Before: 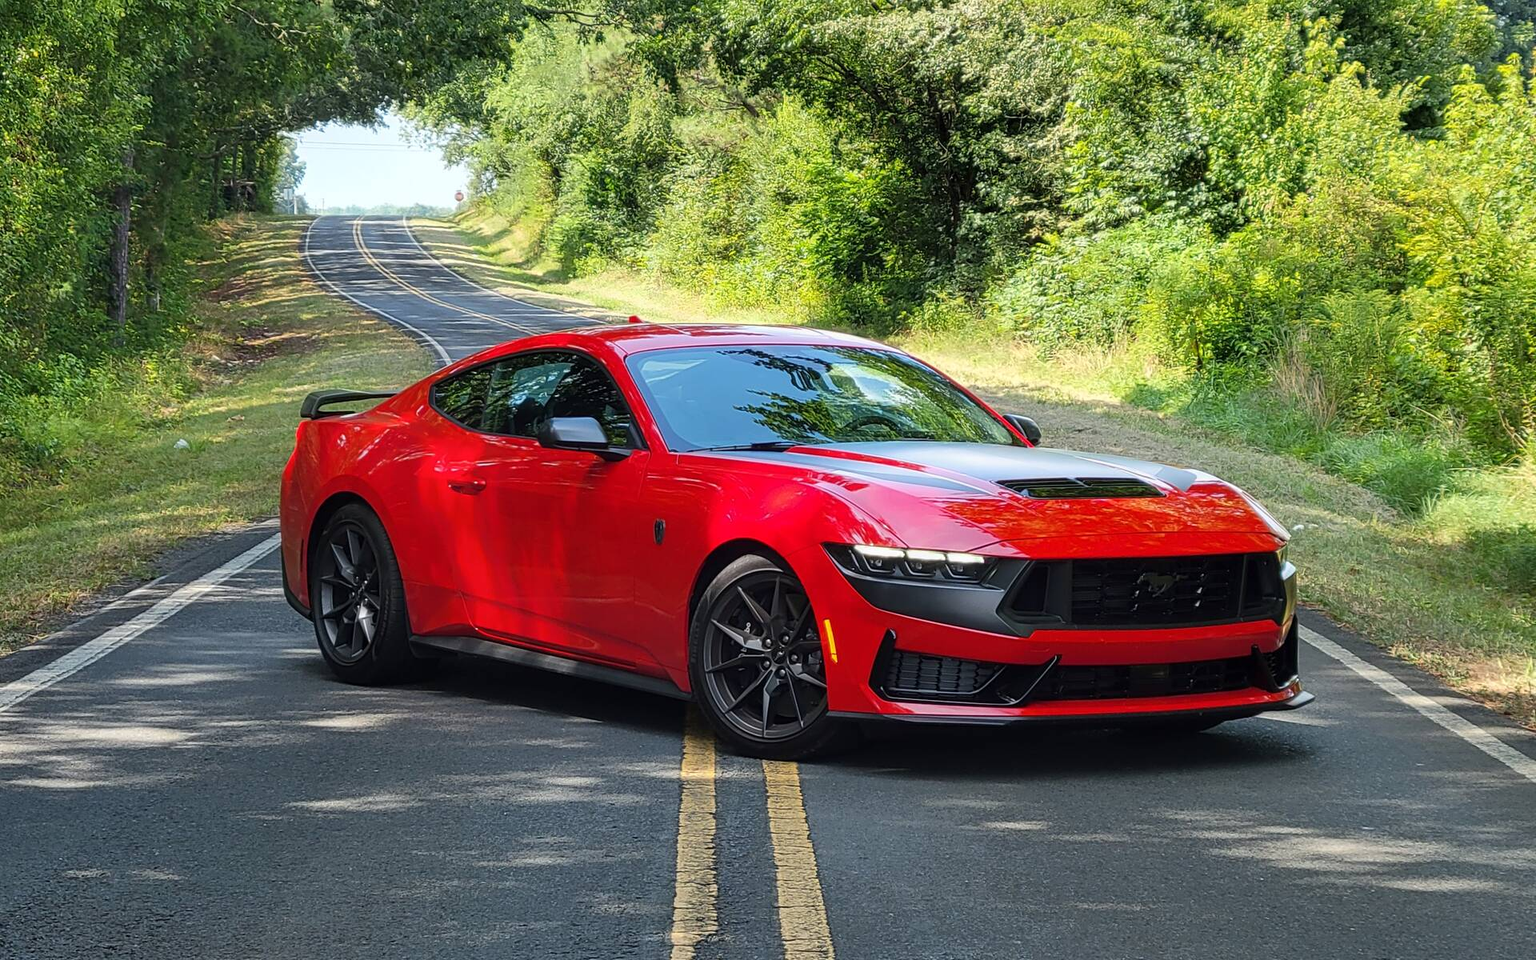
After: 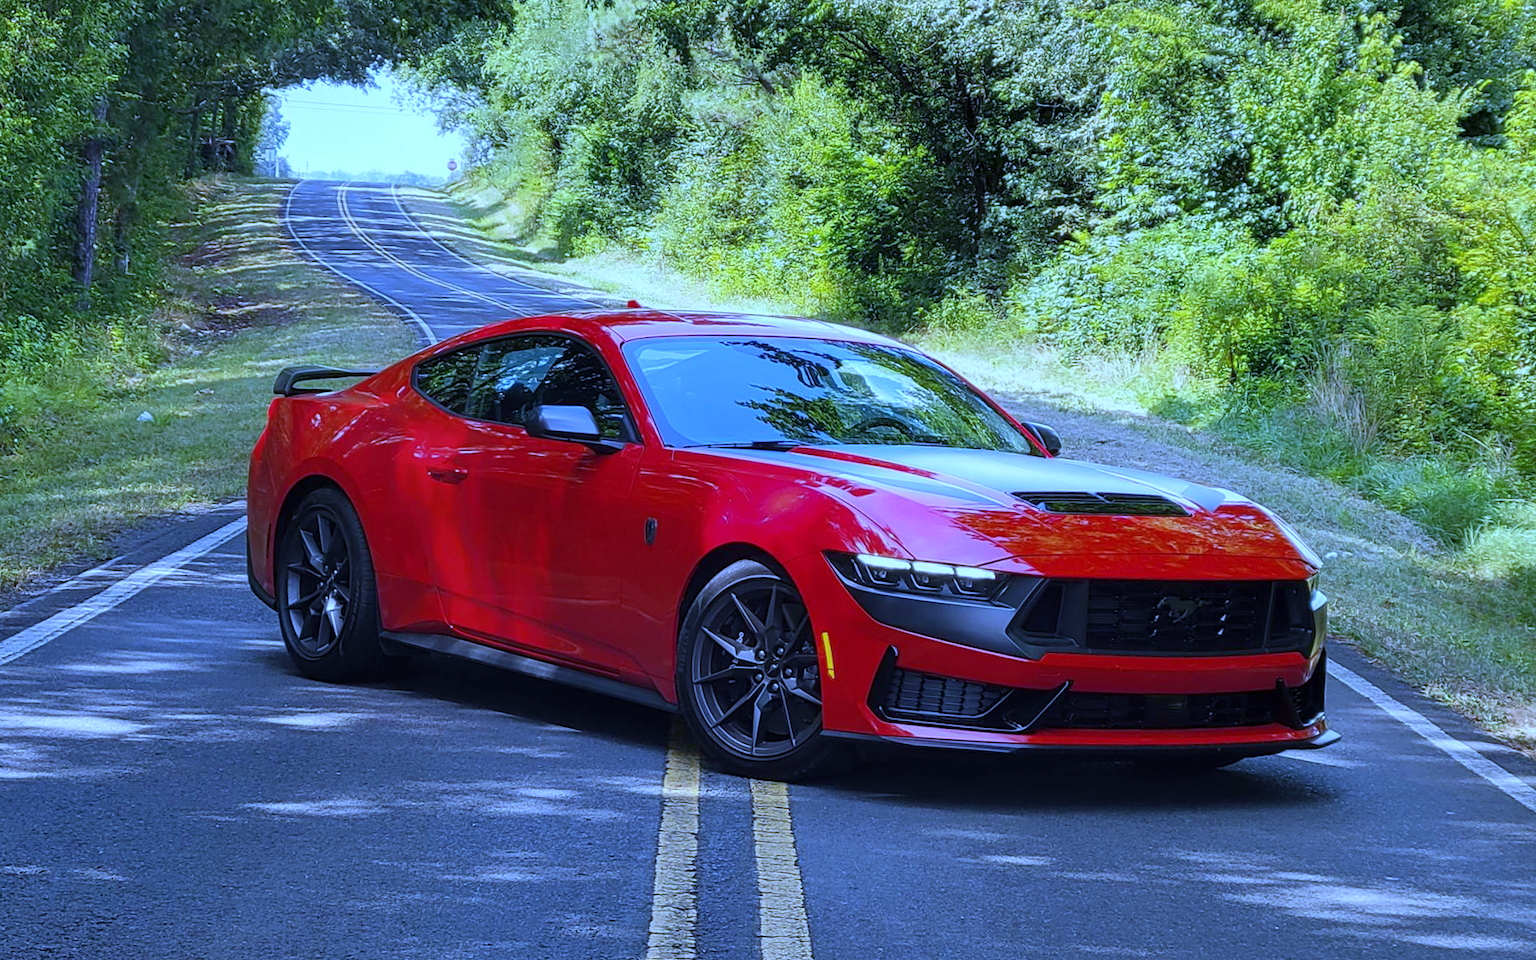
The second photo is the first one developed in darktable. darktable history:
white balance: red 0.766, blue 1.537
crop and rotate: angle -2.38°
